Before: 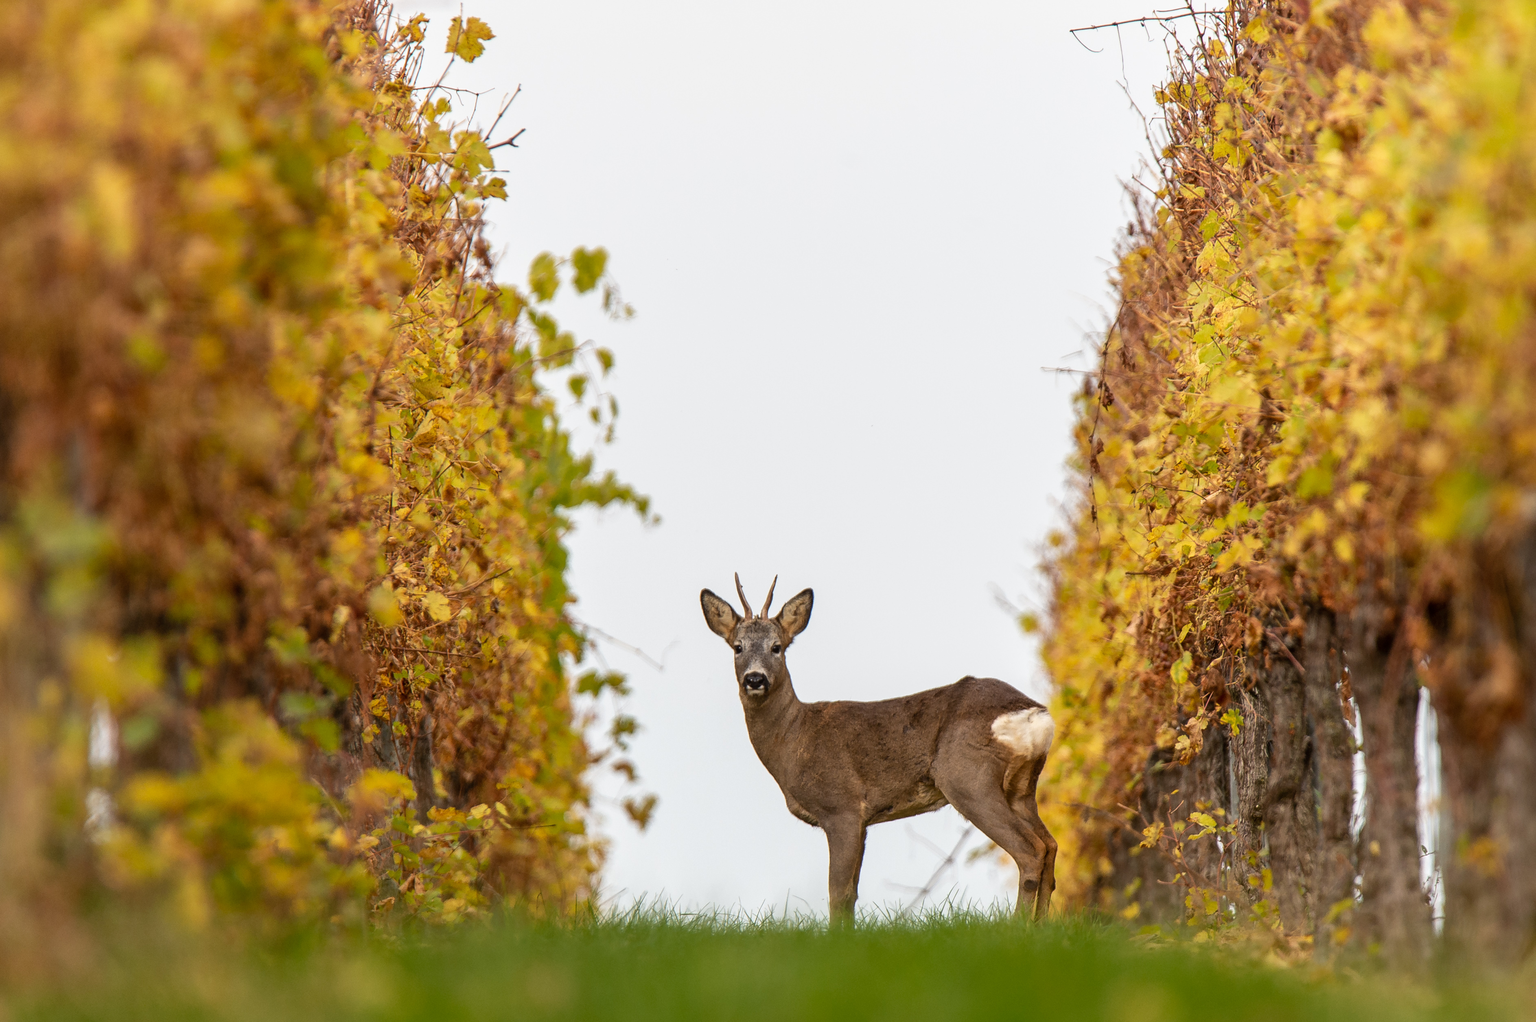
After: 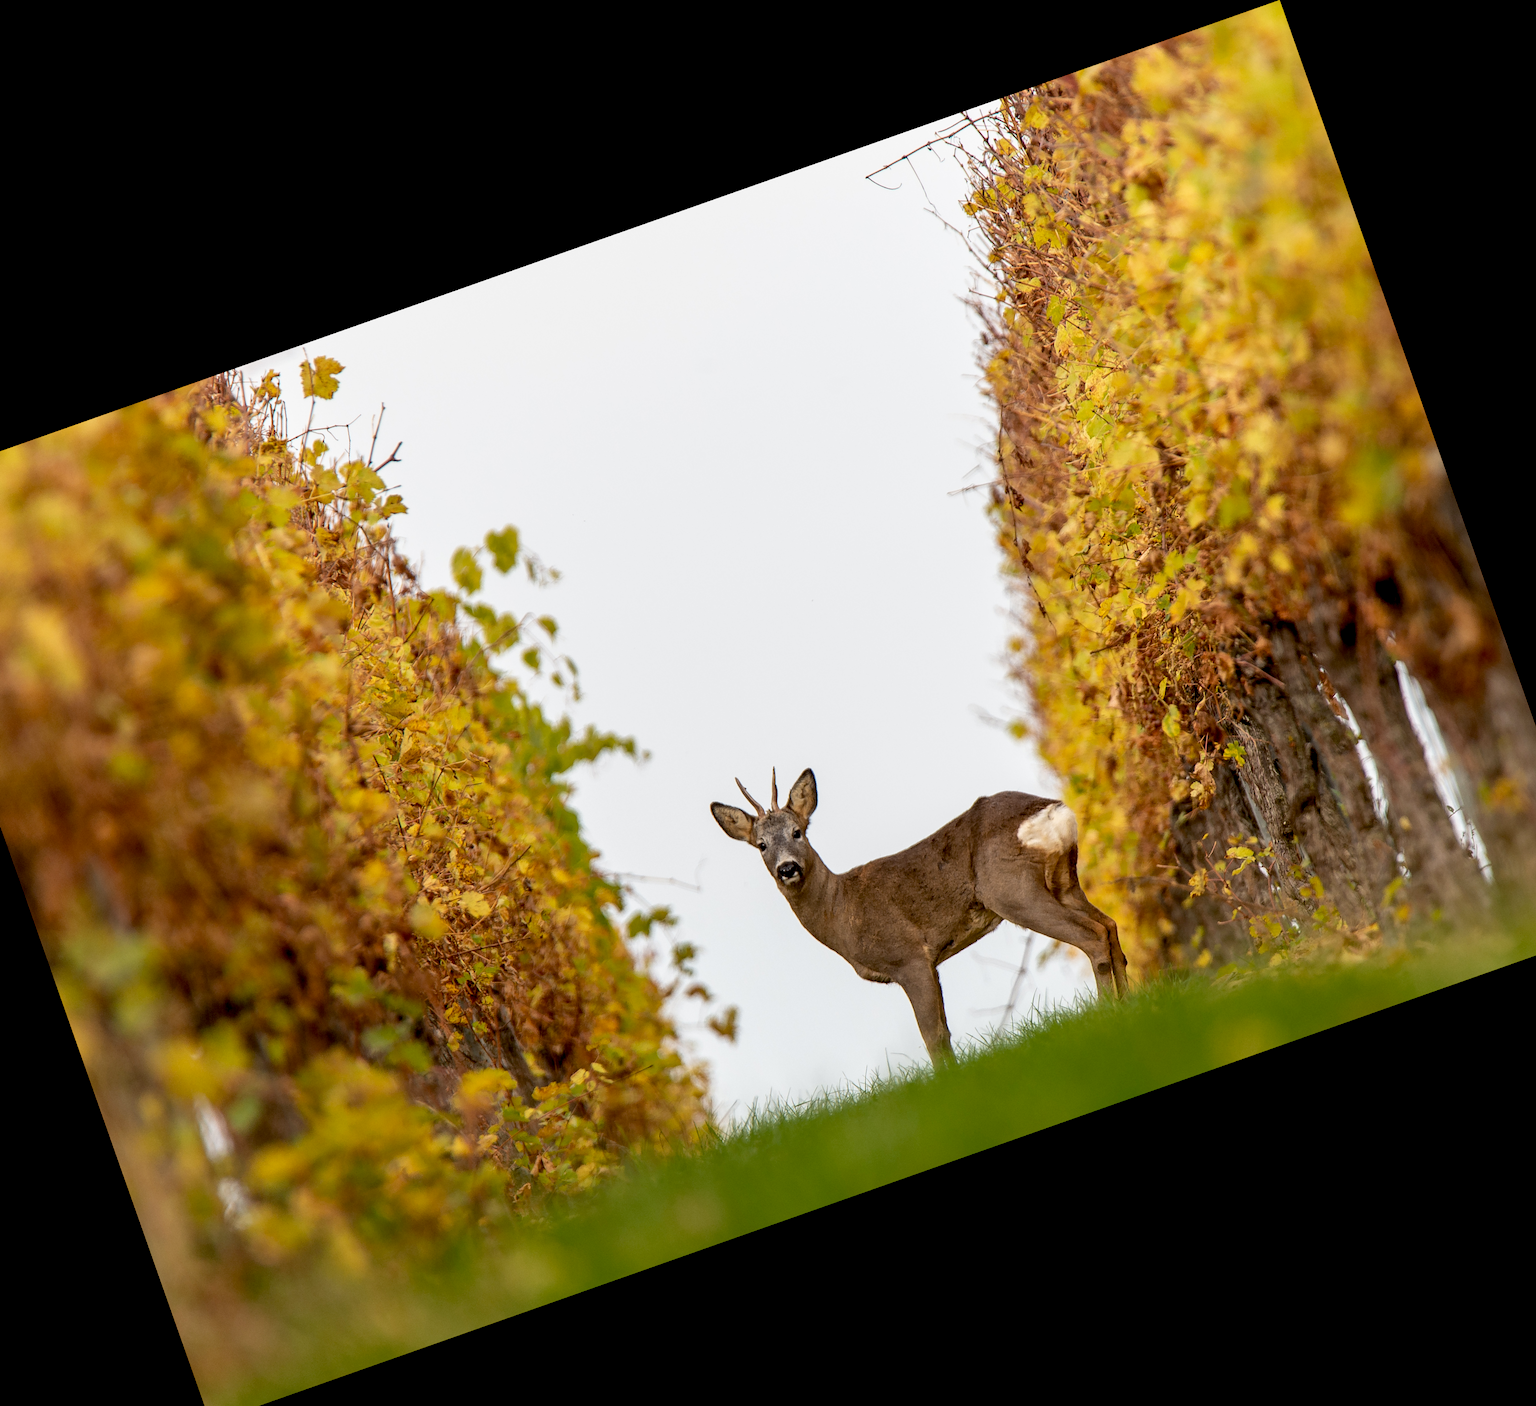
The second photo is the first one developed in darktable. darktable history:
exposure: black level correction 0.011, compensate highlight preservation false
crop and rotate: angle 19.43°, left 6.812%, right 4.125%, bottom 1.087%
